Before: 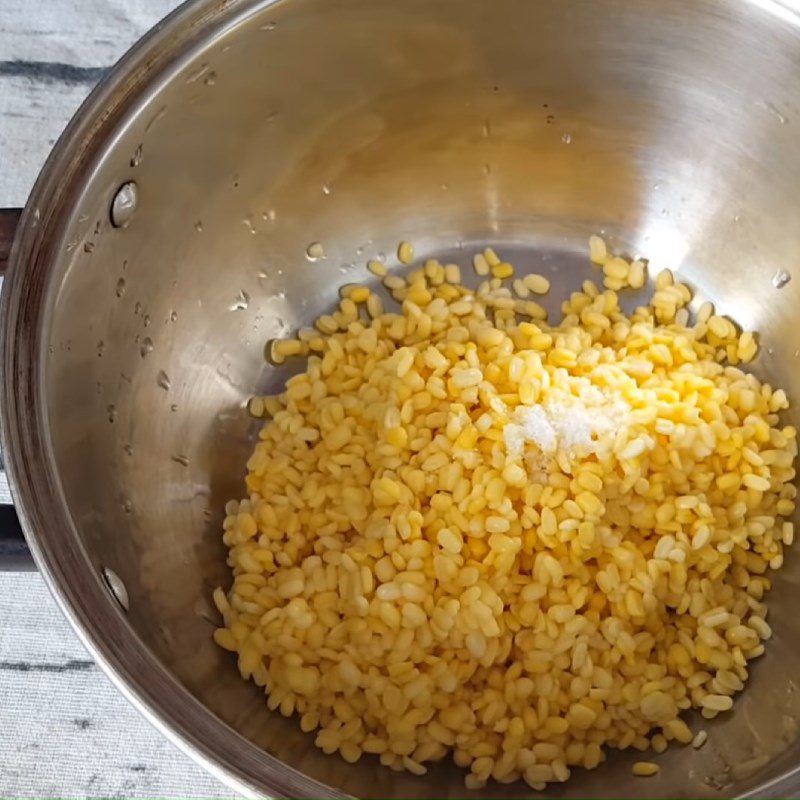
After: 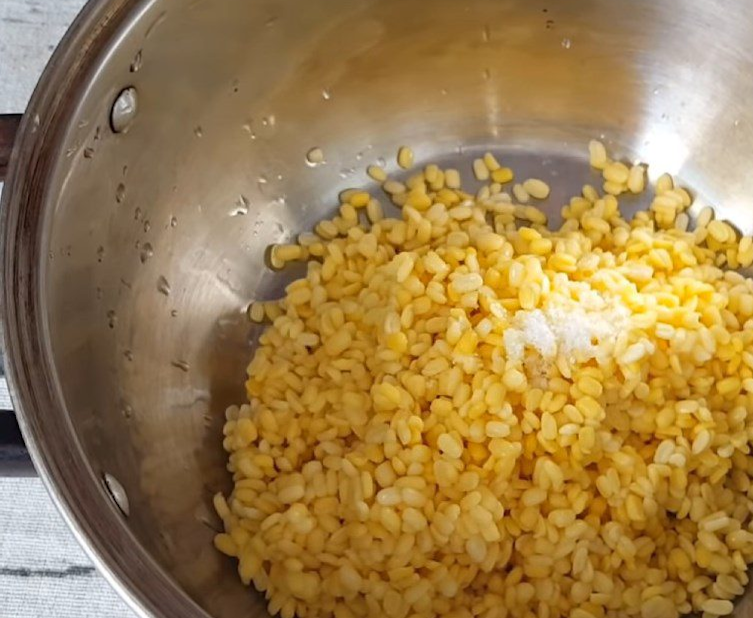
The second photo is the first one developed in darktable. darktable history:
crop and rotate: angle 0.095°, top 11.879%, right 5.679%, bottom 10.734%
